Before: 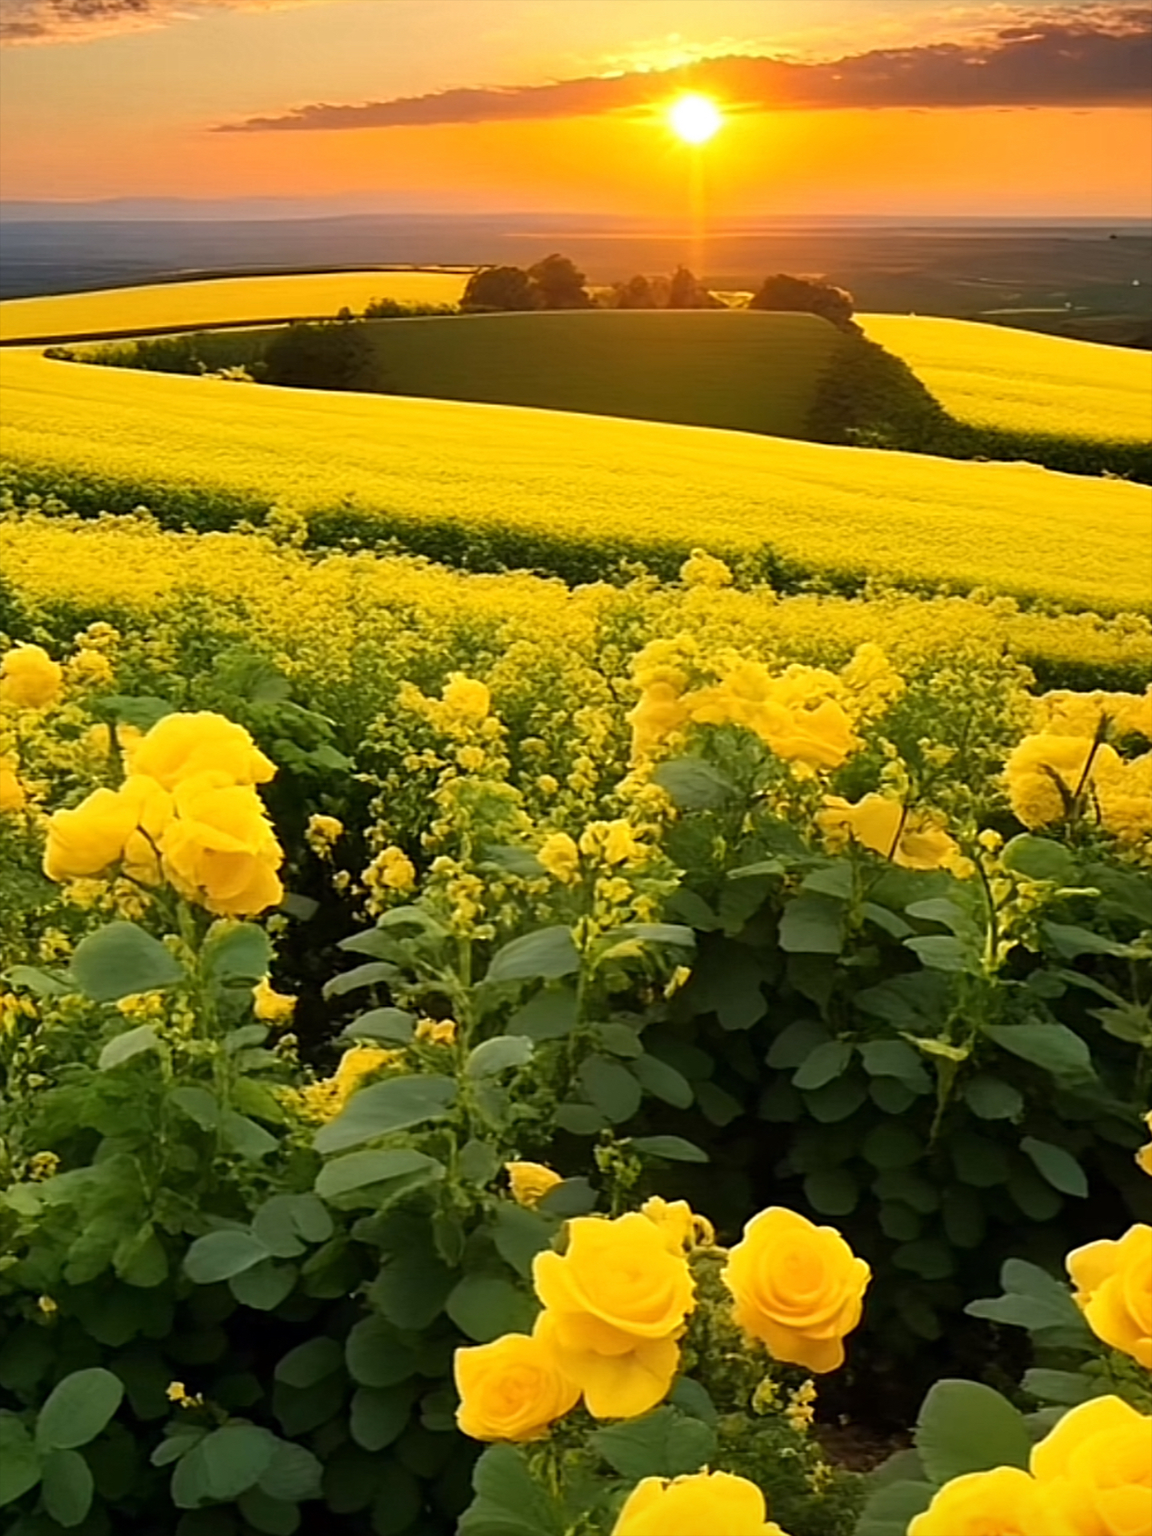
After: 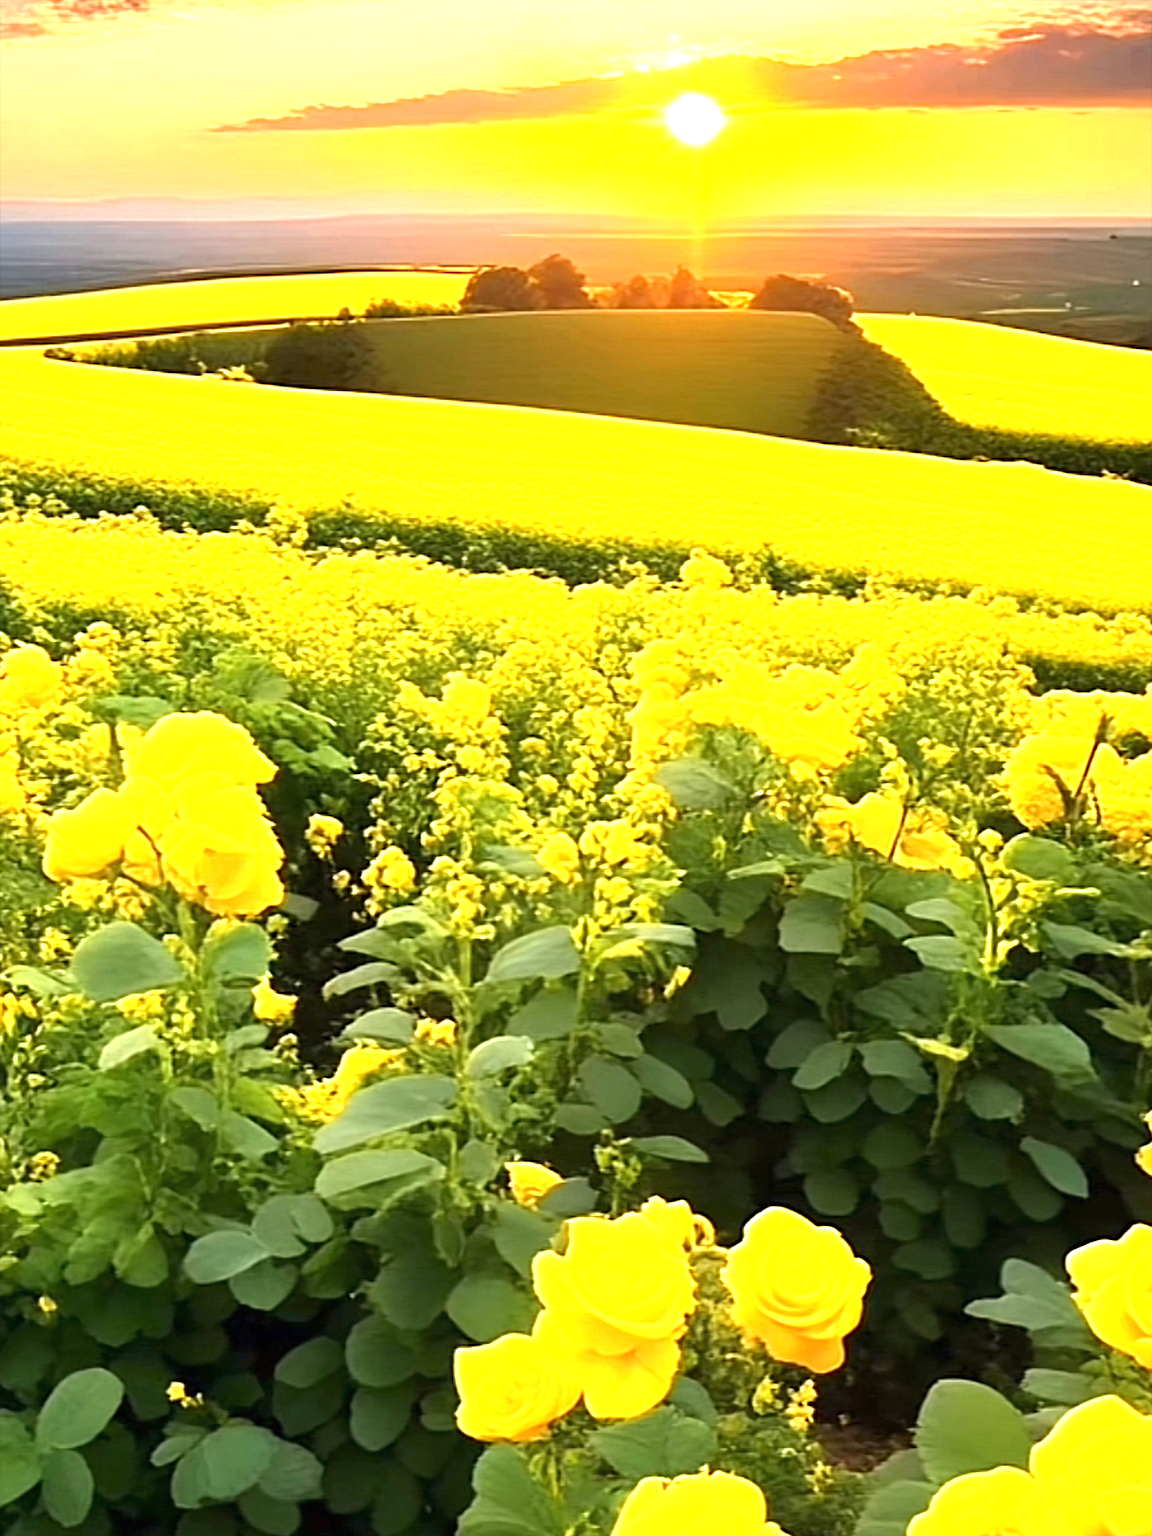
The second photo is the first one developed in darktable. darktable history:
exposure: black level correction 0, exposure 1.468 EV, compensate highlight preservation false
